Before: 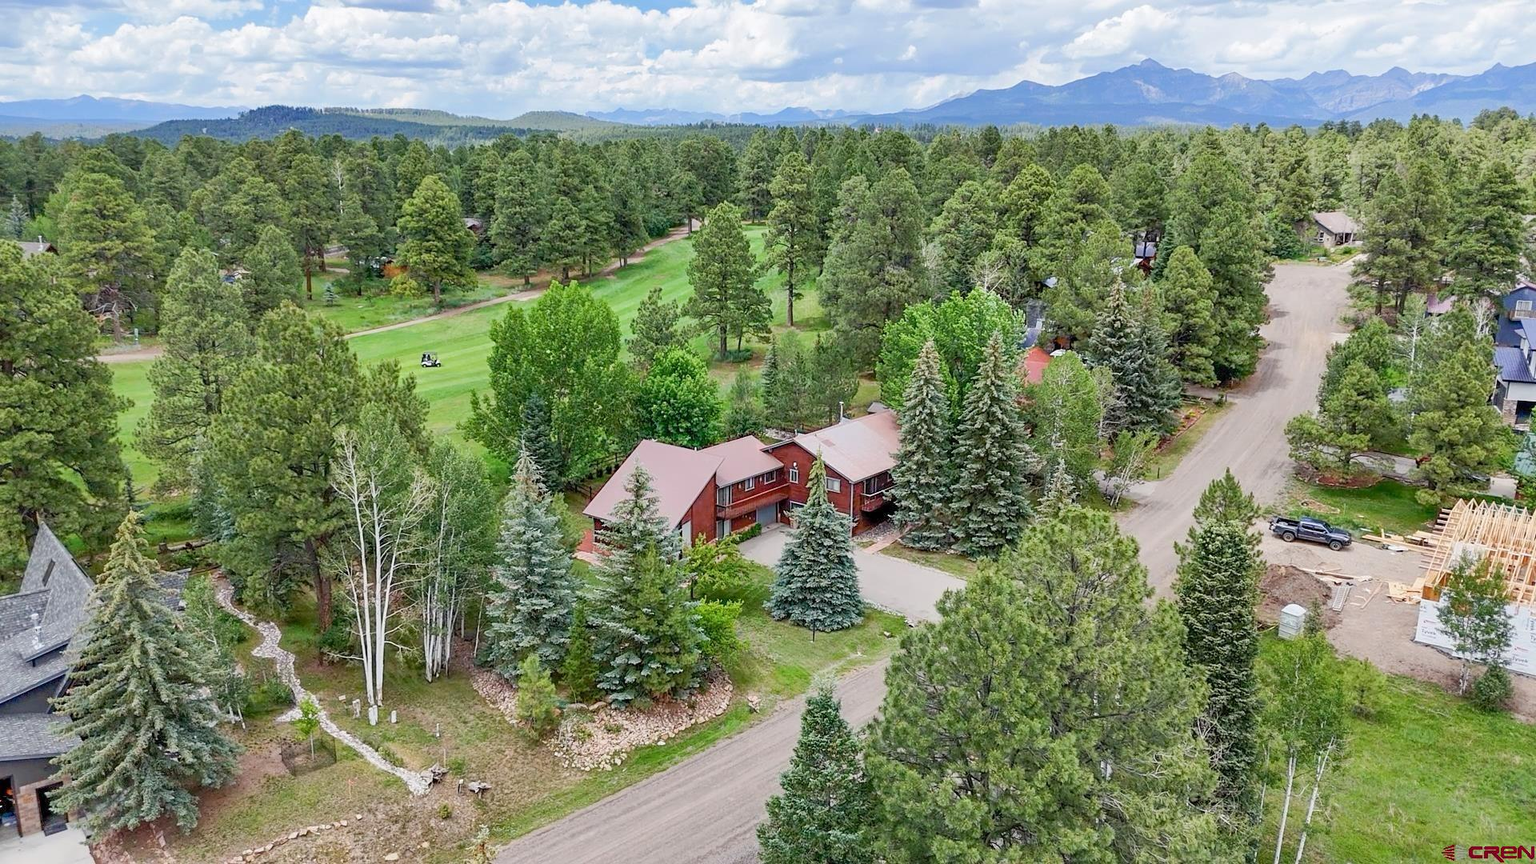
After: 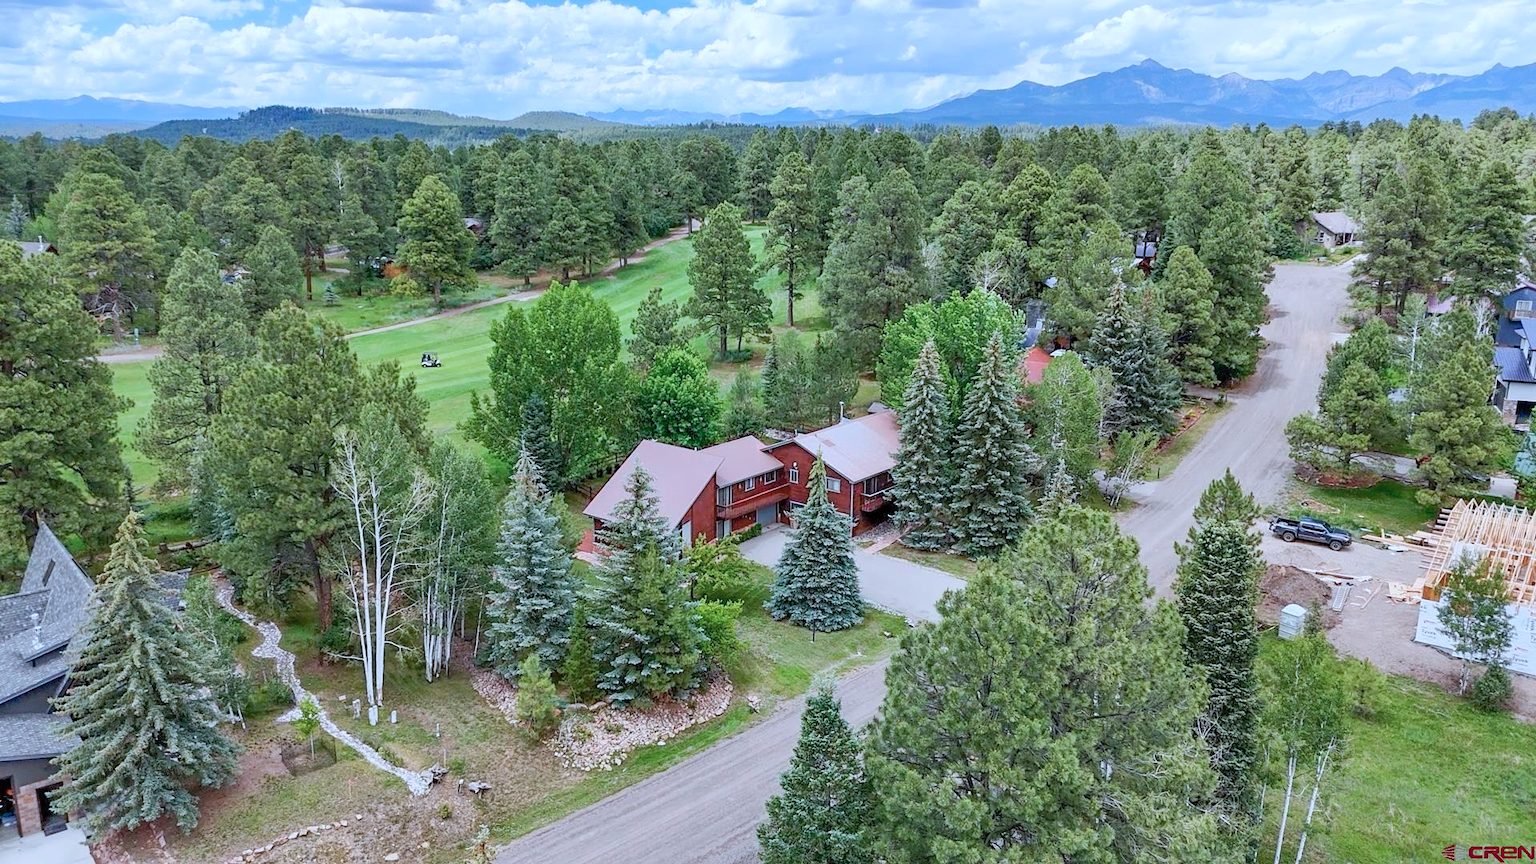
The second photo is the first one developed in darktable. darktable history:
color correction: highlights a* -2.34, highlights b* -18.32
